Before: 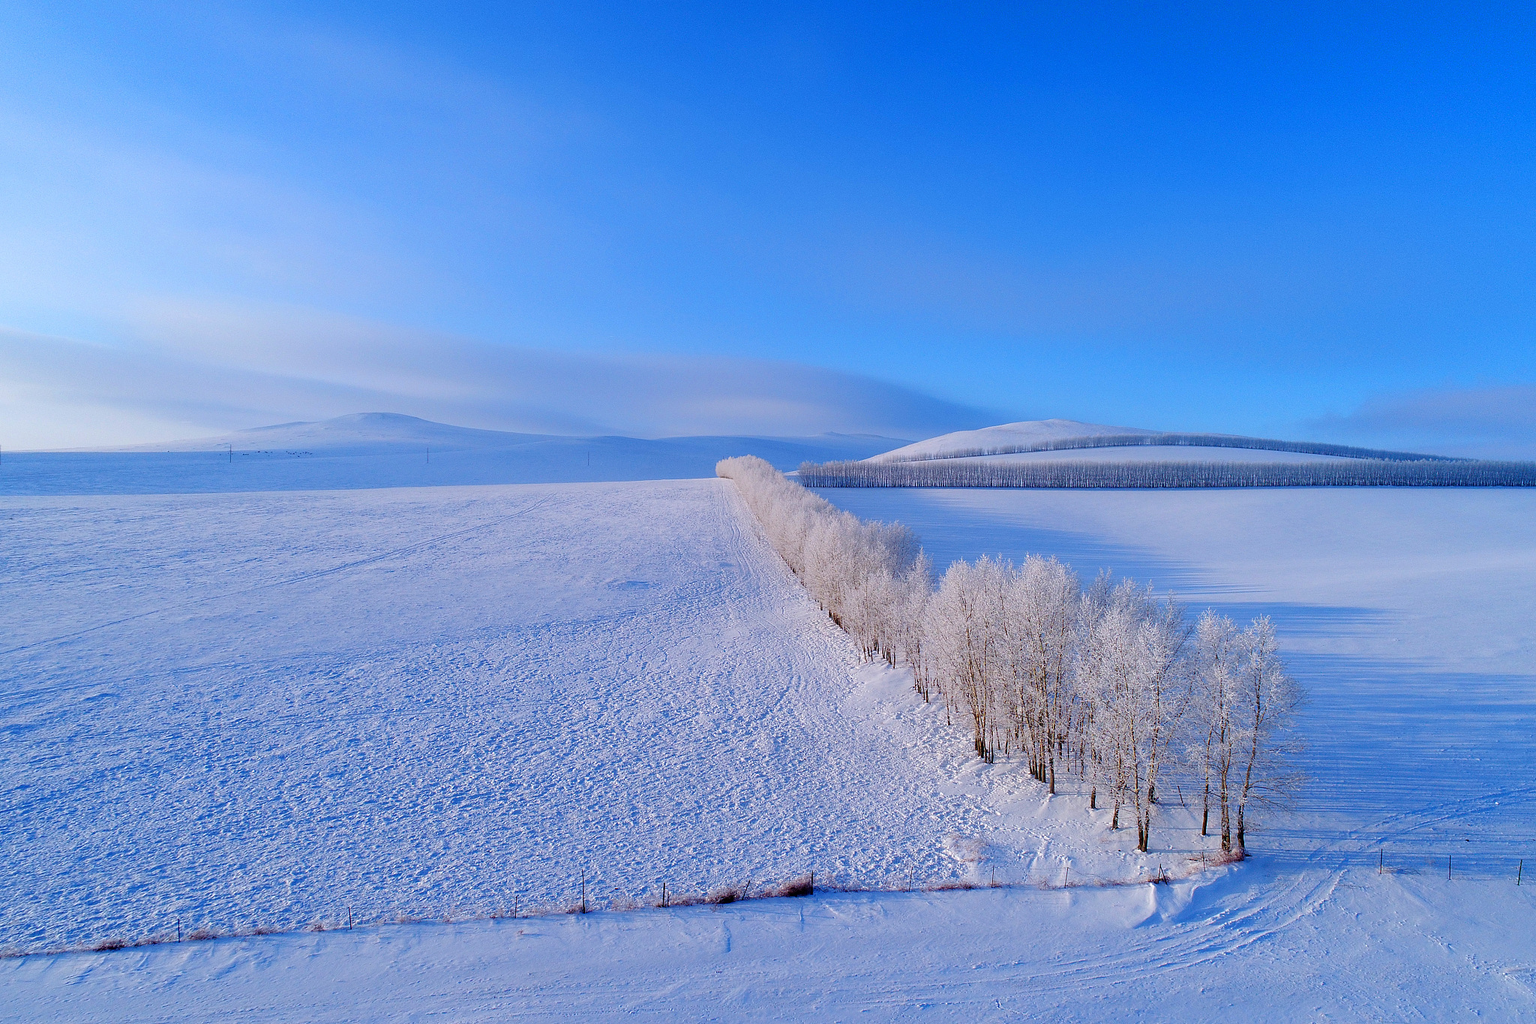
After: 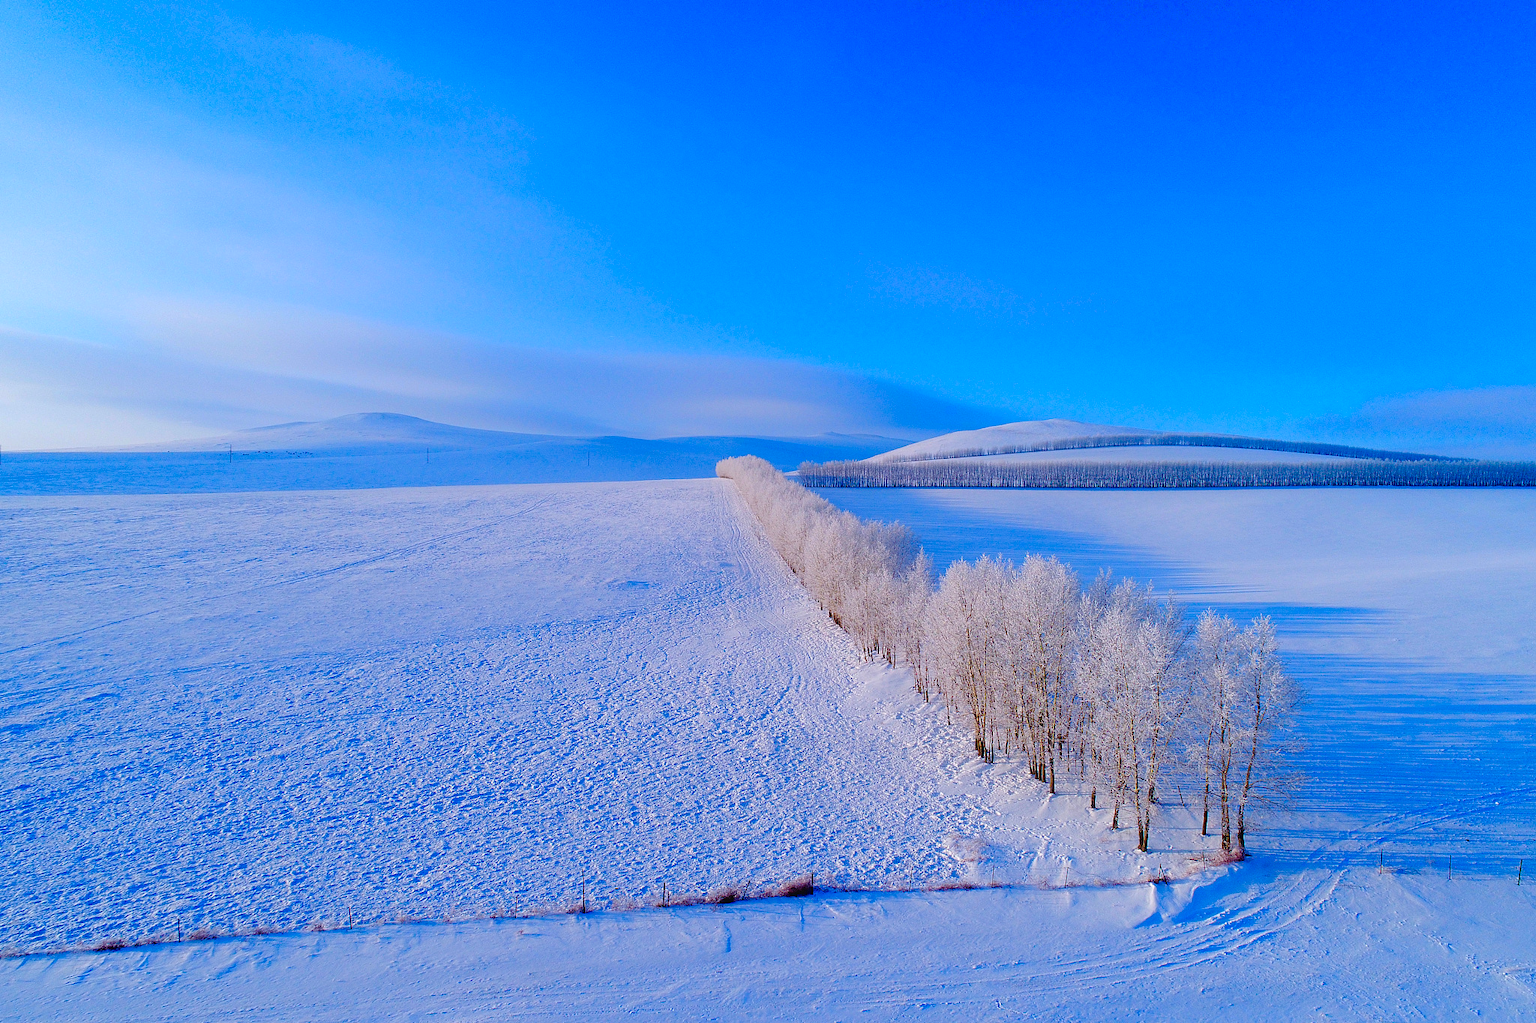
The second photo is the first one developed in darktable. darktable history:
color balance rgb: shadows lift › luminance -9.086%, linear chroma grading › global chroma 14.531%, perceptual saturation grading › global saturation 20%, perceptual saturation grading › highlights -25.036%, perceptual saturation grading › shadows 24.589%, global vibrance 20%
contrast equalizer: octaves 7, y [[0.5, 0.5, 0.472, 0.5, 0.5, 0.5], [0.5 ×6], [0.5 ×6], [0 ×6], [0 ×6]]
